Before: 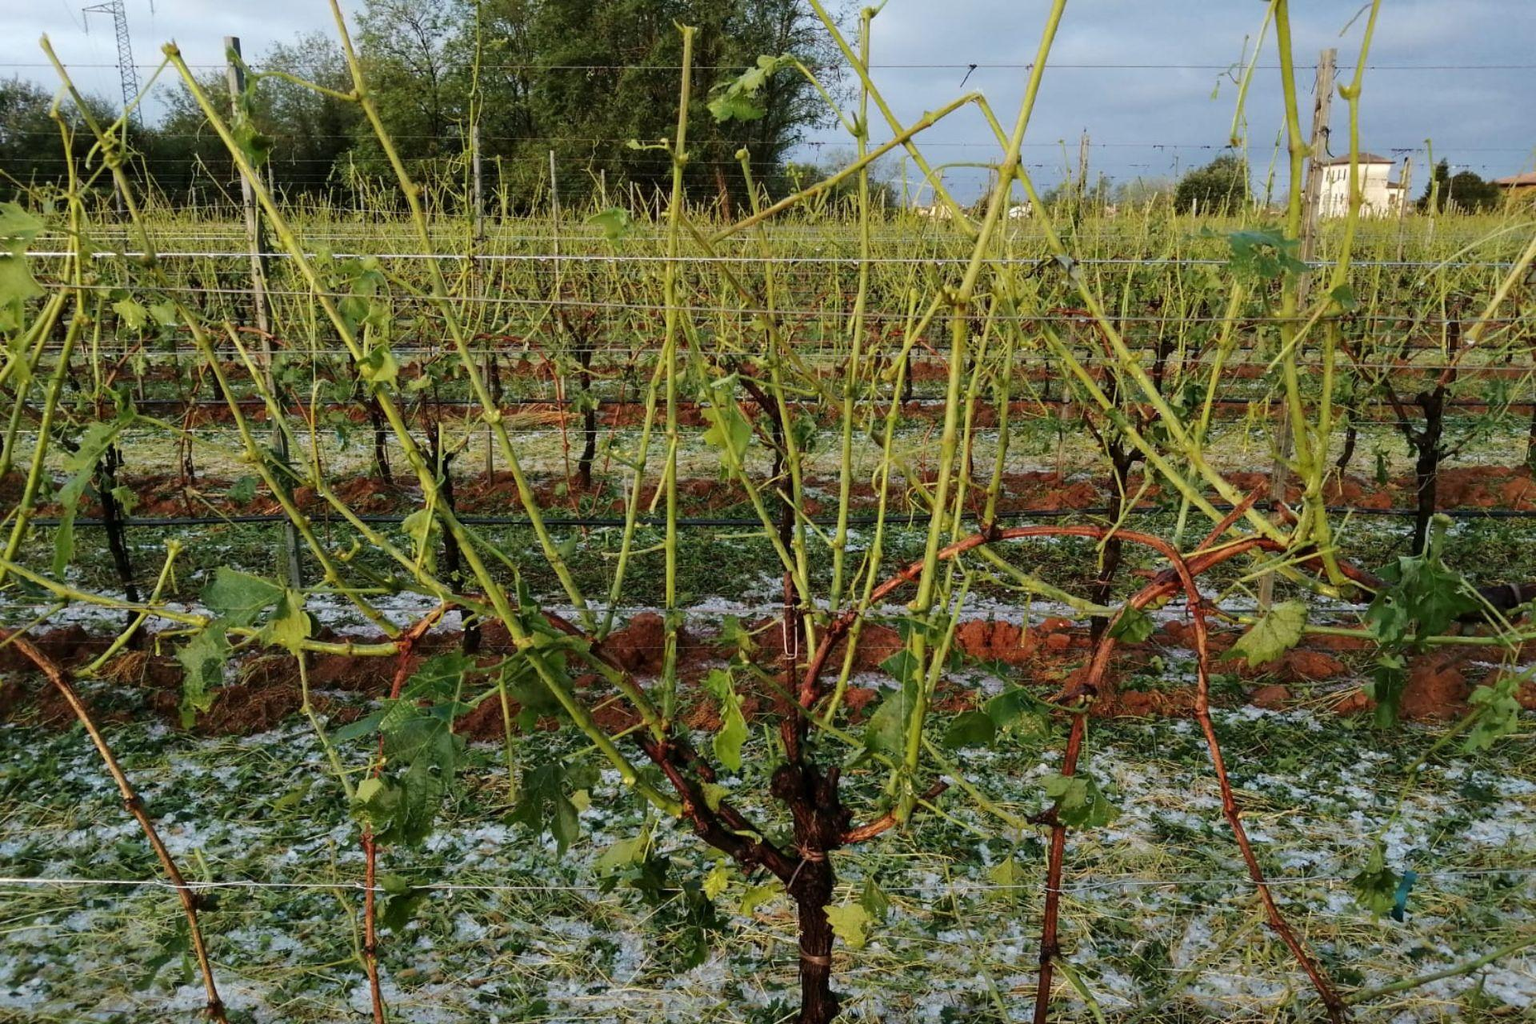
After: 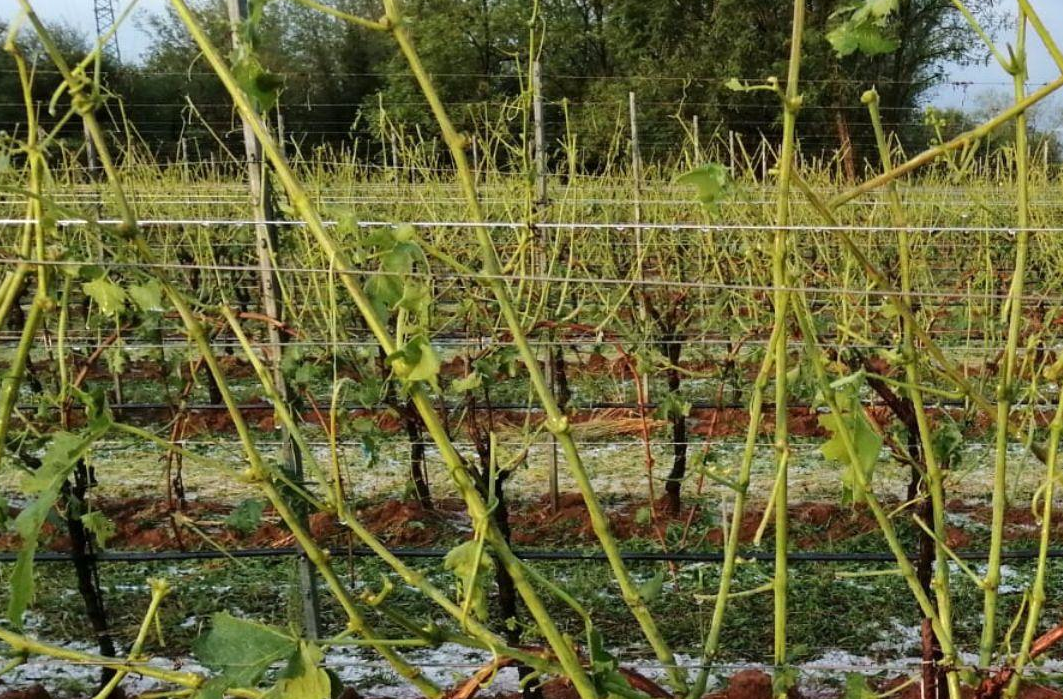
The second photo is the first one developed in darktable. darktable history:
crop and rotate: left 3.021%, top 7.564%, right 41.607%, bottom 37.821%
color correction: highlights a* -0.084, highlights b* 0.106
exposure: exposure 0.209 EV, compensate exposure bias true, compensate highlight preservation false
